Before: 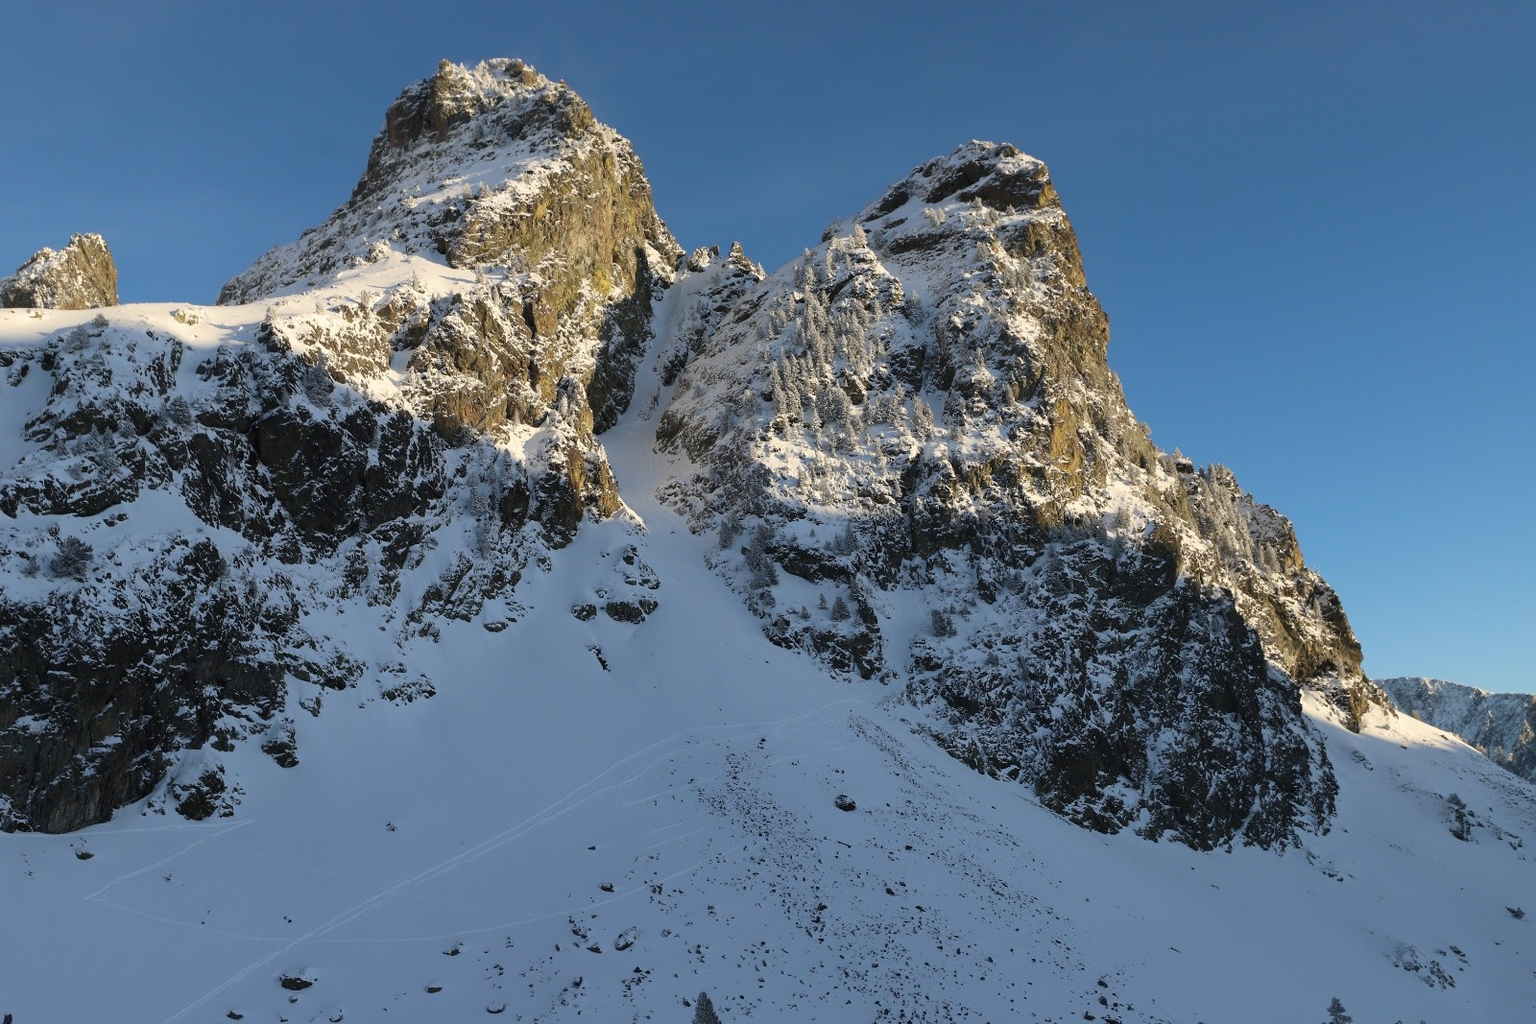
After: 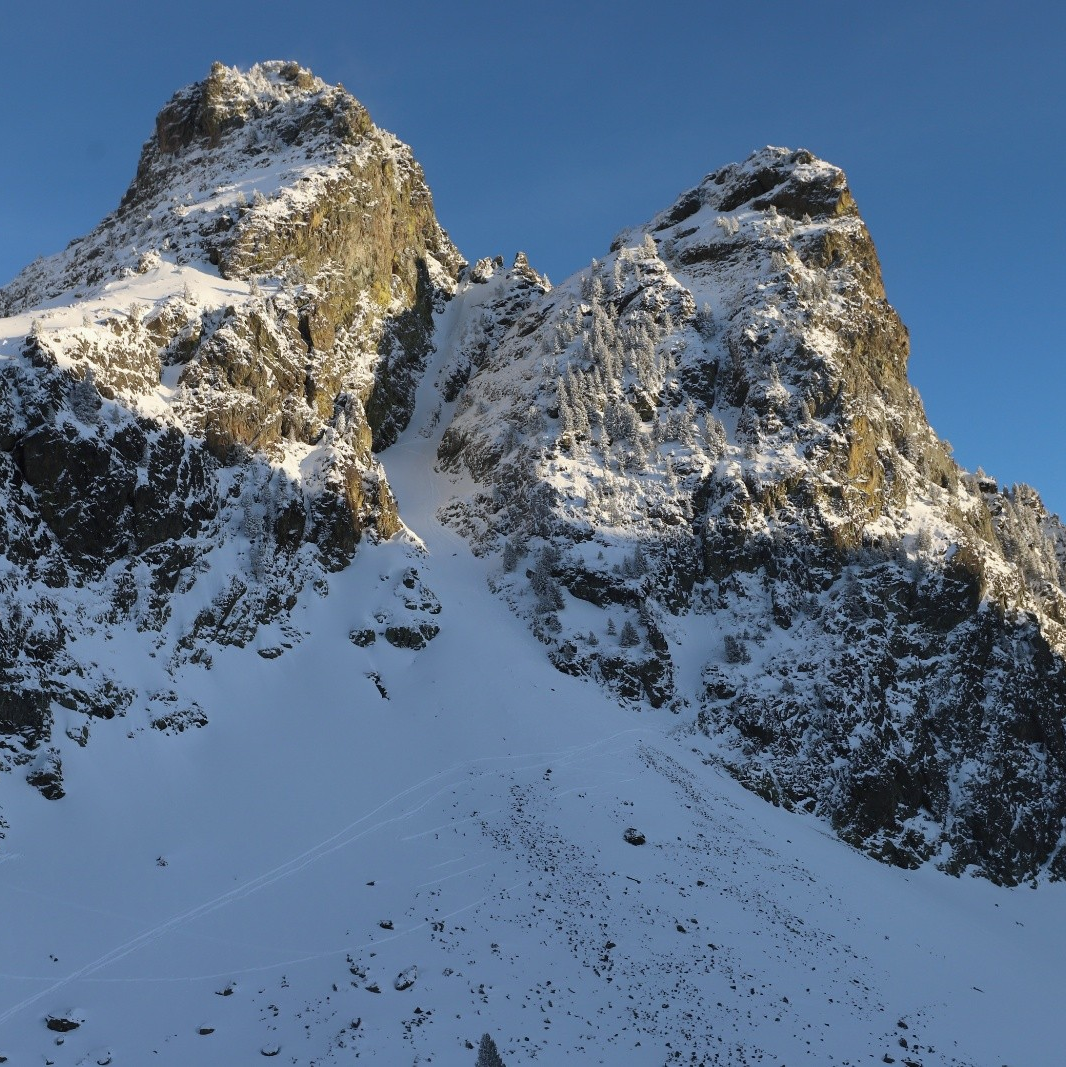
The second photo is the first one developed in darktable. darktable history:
white balance: red 0.98, blue 1.034
crop: left 15.419%, right 17.914%
